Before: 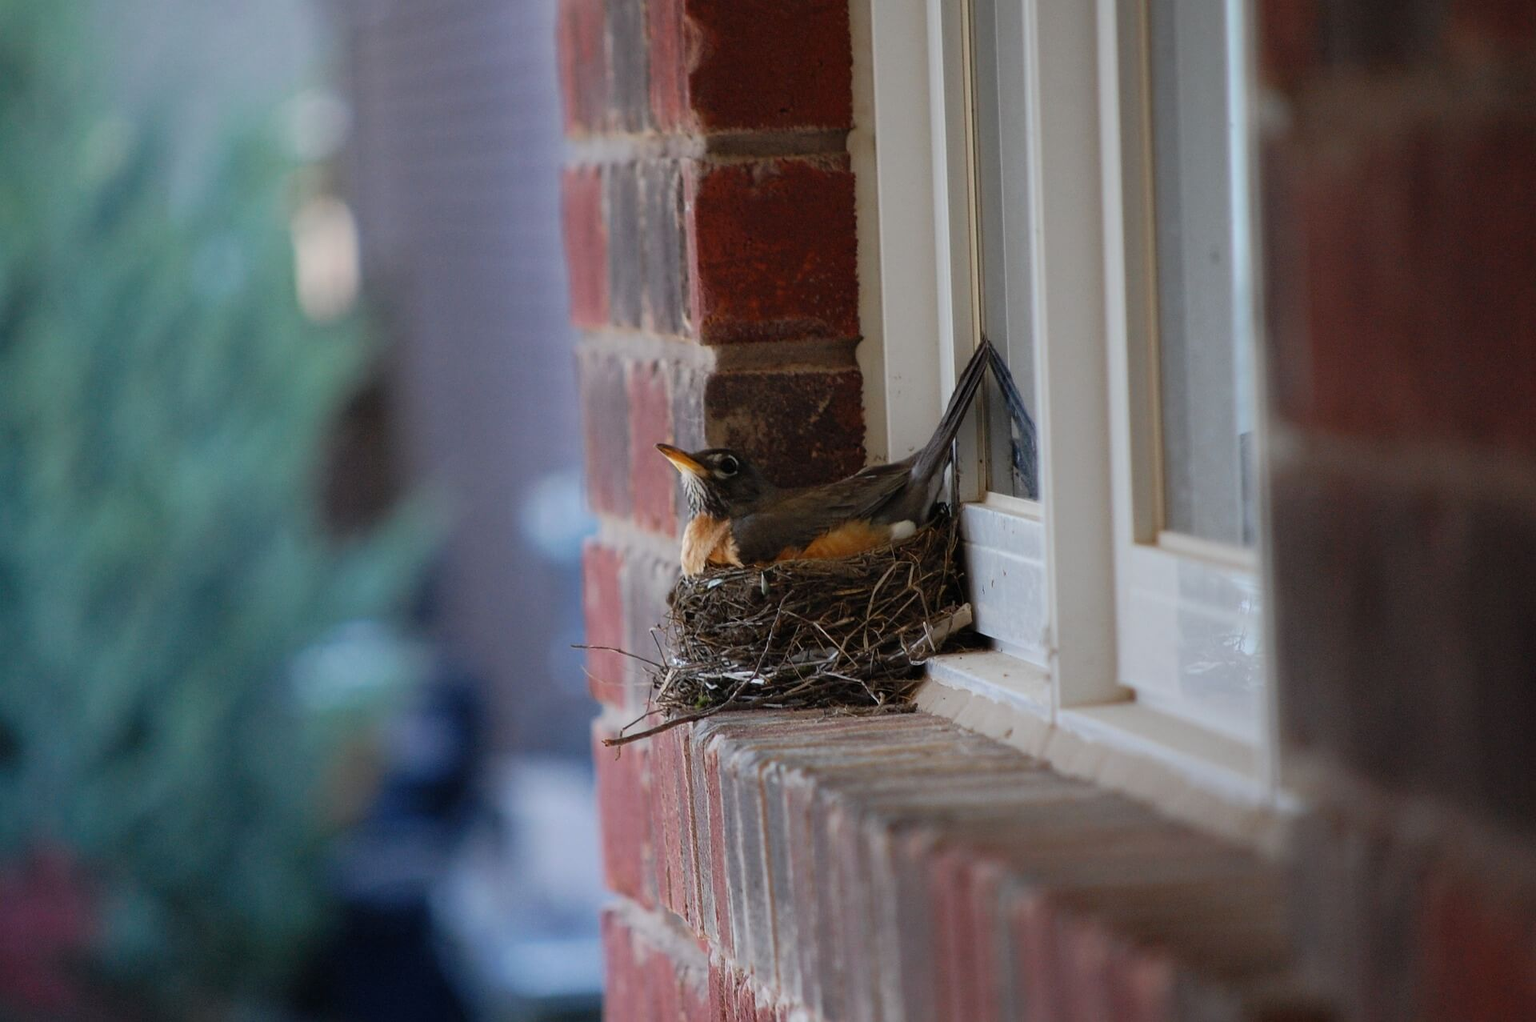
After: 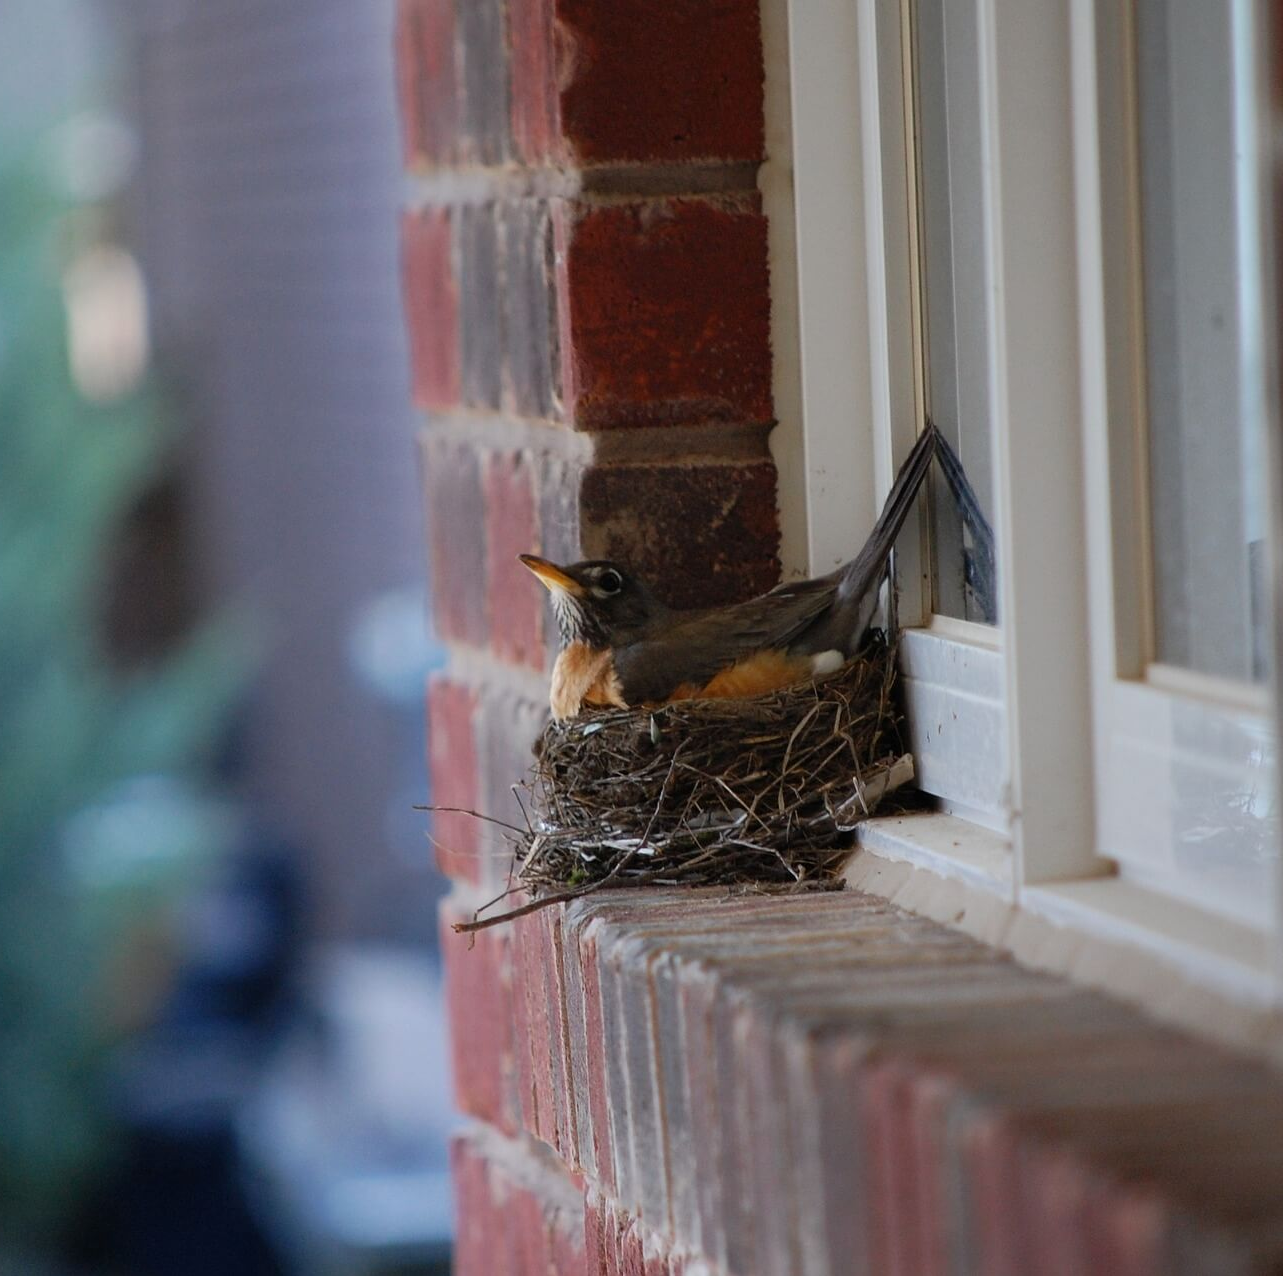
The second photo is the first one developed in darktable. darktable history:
crop and rotate: left 15.679%, right 17.481%
